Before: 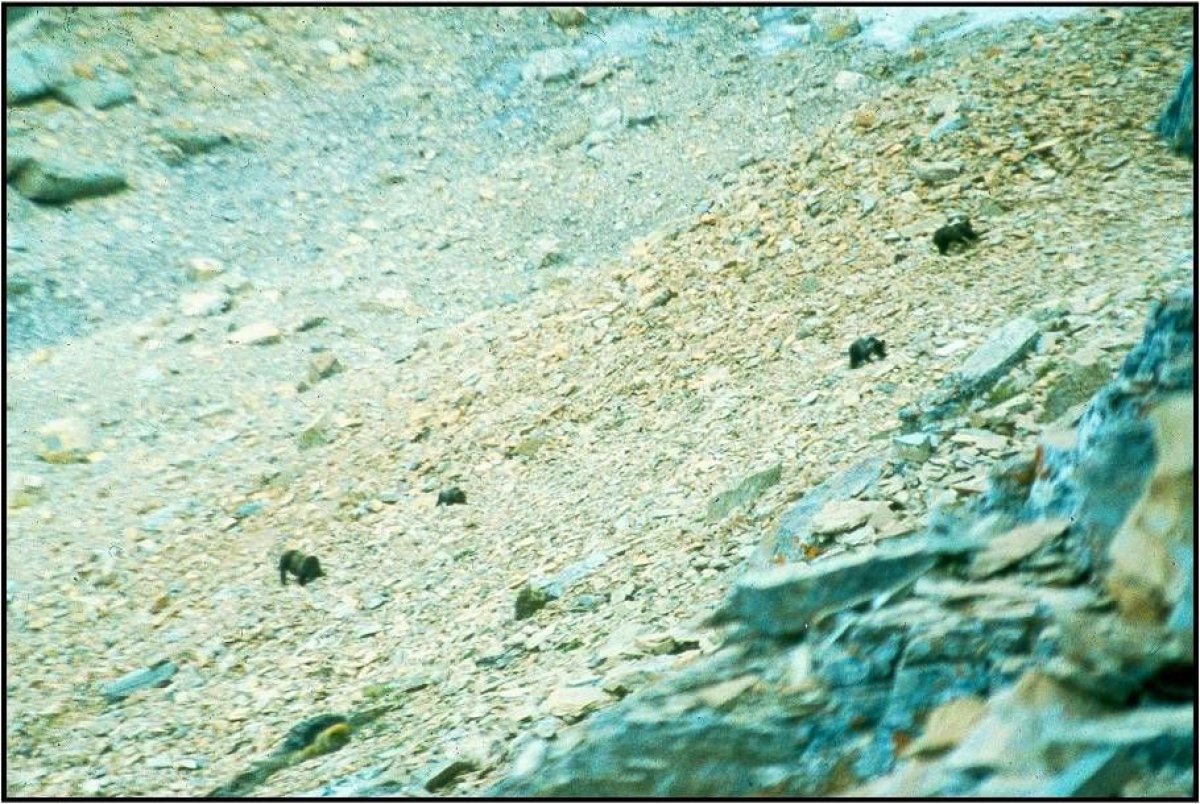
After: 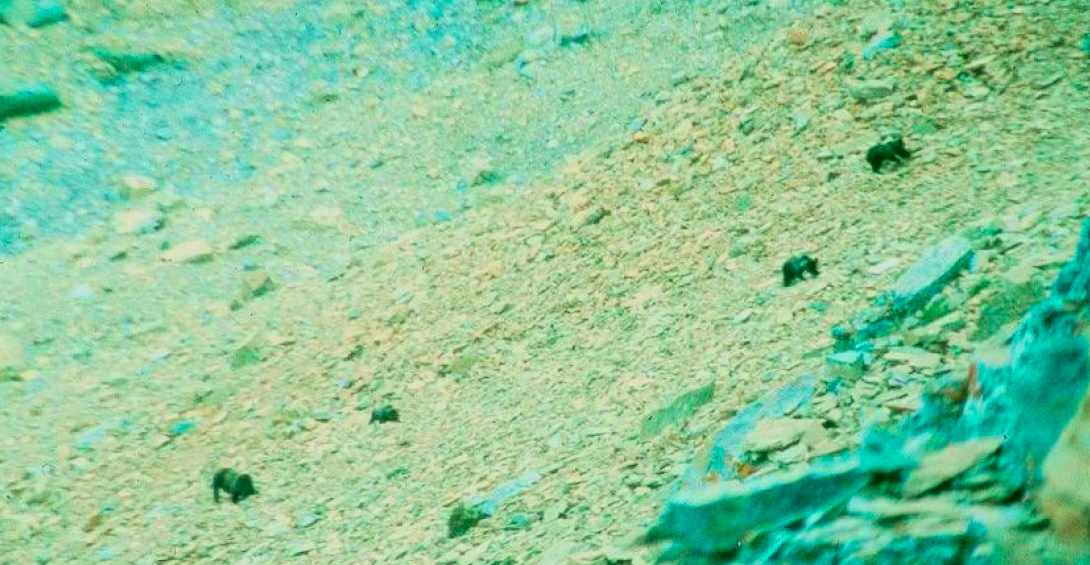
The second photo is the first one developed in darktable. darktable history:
crop: left 5.596%, top 10.314%, right 3.534%, bottom 19.395%
tone curve: curves: ch0 [(0, 0) (0.402, 0.473) (0.673, 0.68) (0.899, 0.832) (0.999, 0.903)]; ch1 [(0, 0) (0.379, 0.262) (0.464, 0.425) (0.498, 0.49) (0.507, 0.5) (0.53, 0.532) (0.582, 0.583) (0.68, 0.672) (0.791, 0.748) (1, 0.896)]; ch2 [(0, 0) (0.199, 0.414) (0.438, 0.49) (0.496, 0.501) (0.515, 0.546) (0.577, 0.605) (0.632, 0.649) (0.717, 0.727) (0.845, 0.855) (0.998, 0.977)], color space Lab, independent channels, preserve colors none
